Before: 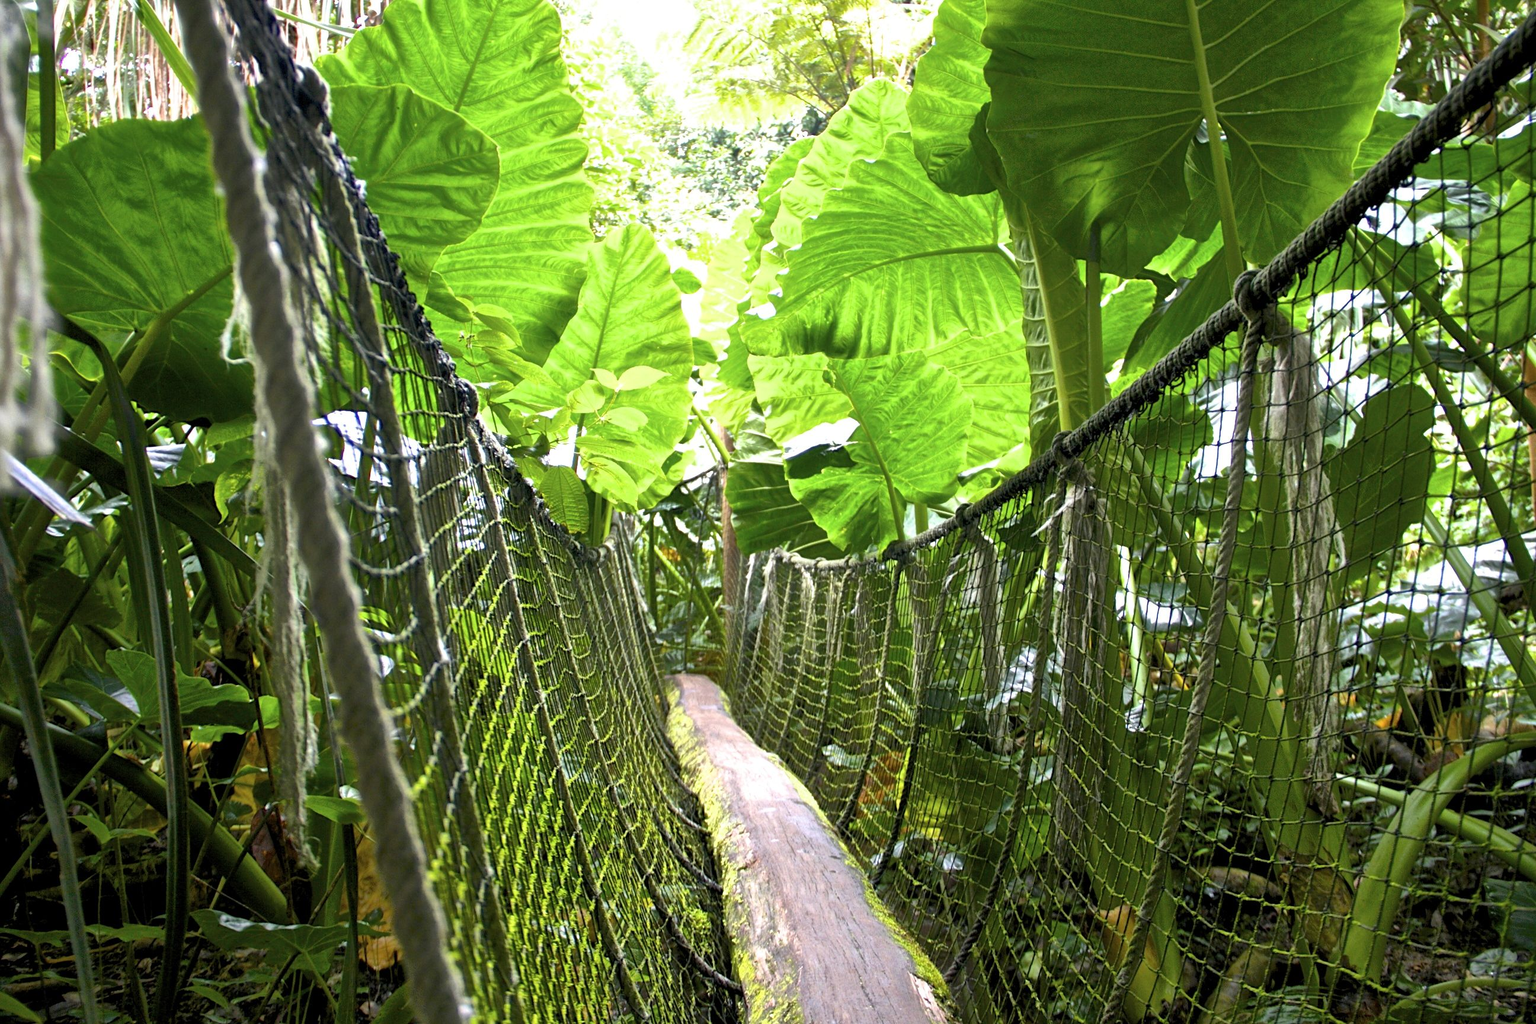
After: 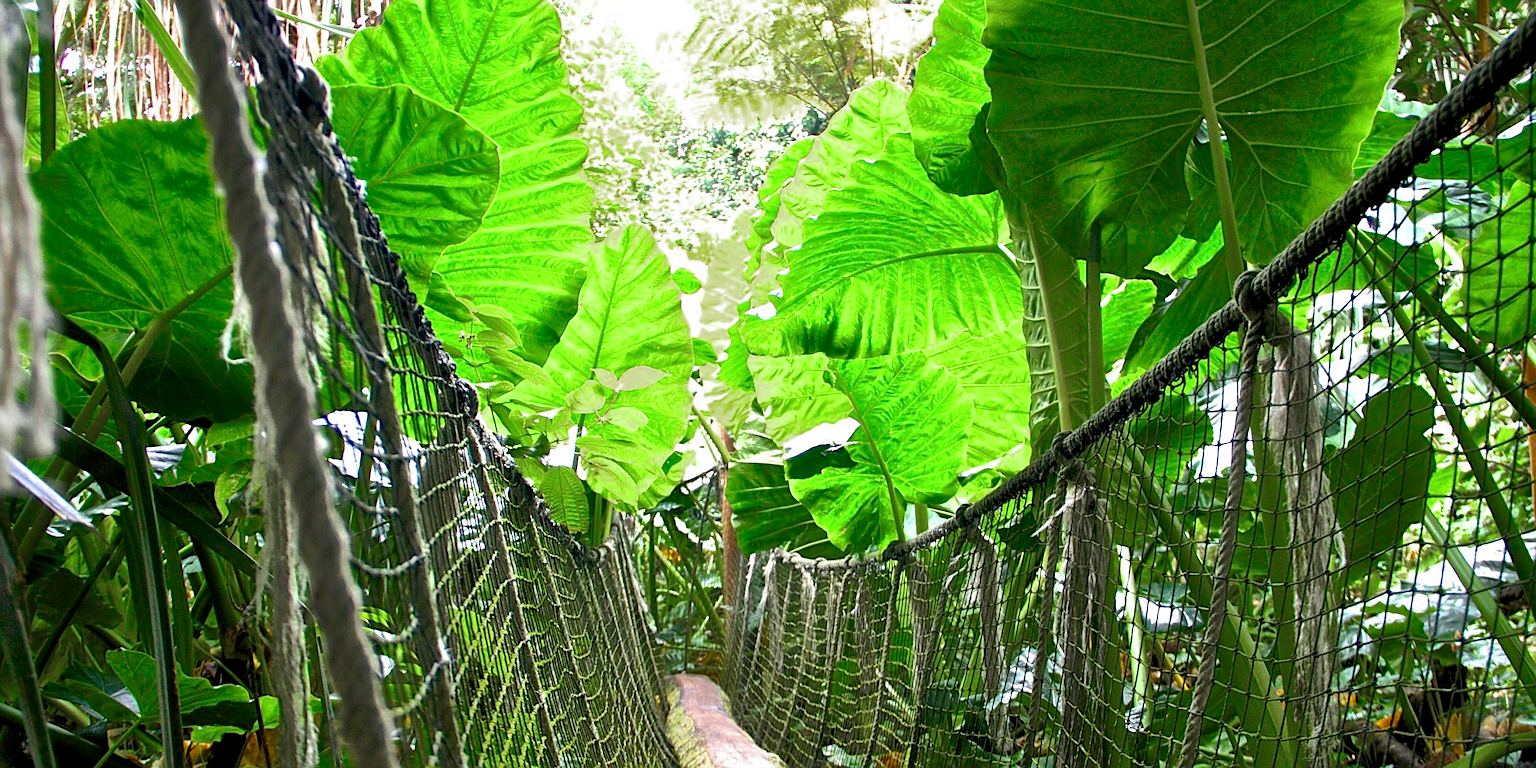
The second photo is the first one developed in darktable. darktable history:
sharpen: on, module defaults
crop: bottom 24.988%
color zones: curves: ch0 [(0.11, 0.396) (0.195, 0.36) (0.25, 0.5) (0.303, 0.412) (0.357, 0.544) (0.75, 0.5) (0.967, 0.328)]; ch1 [(0, 0.468) (0.112, 0.512) (0.202, 0.6) (0.25, 0.5) (0.307, 0.352) (0.357, 0.544) (0.75, 0.5) (0.963, 0.524)]
